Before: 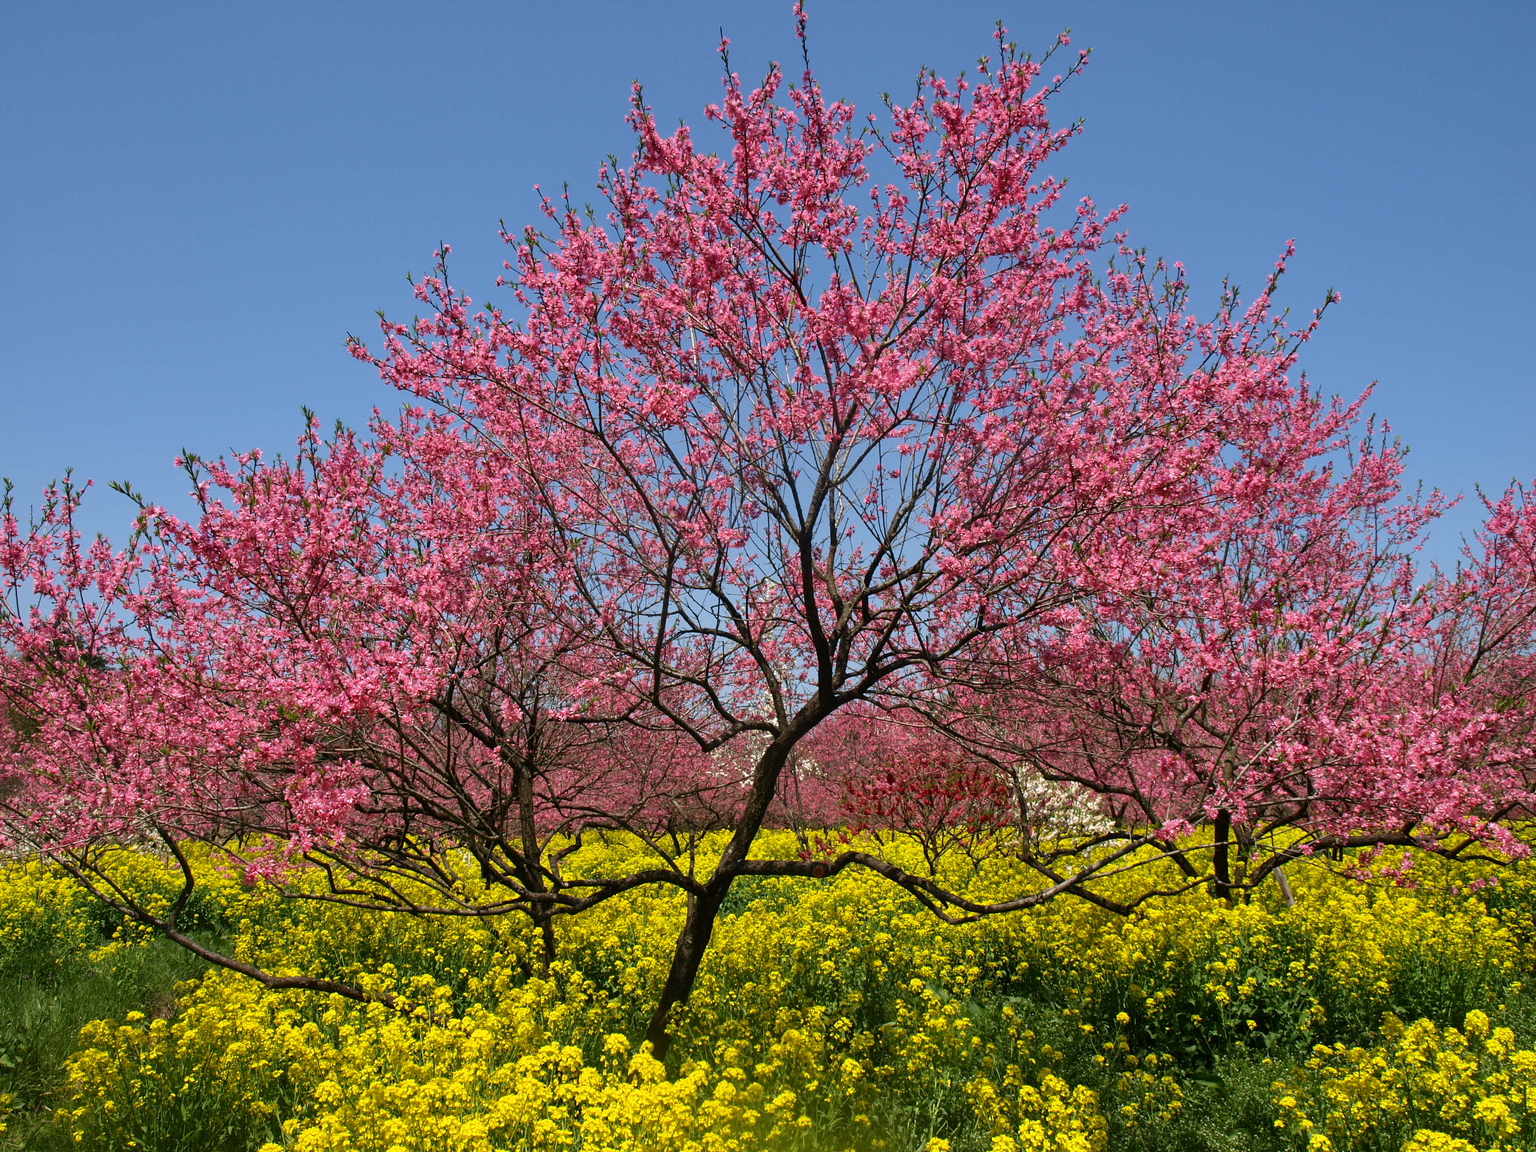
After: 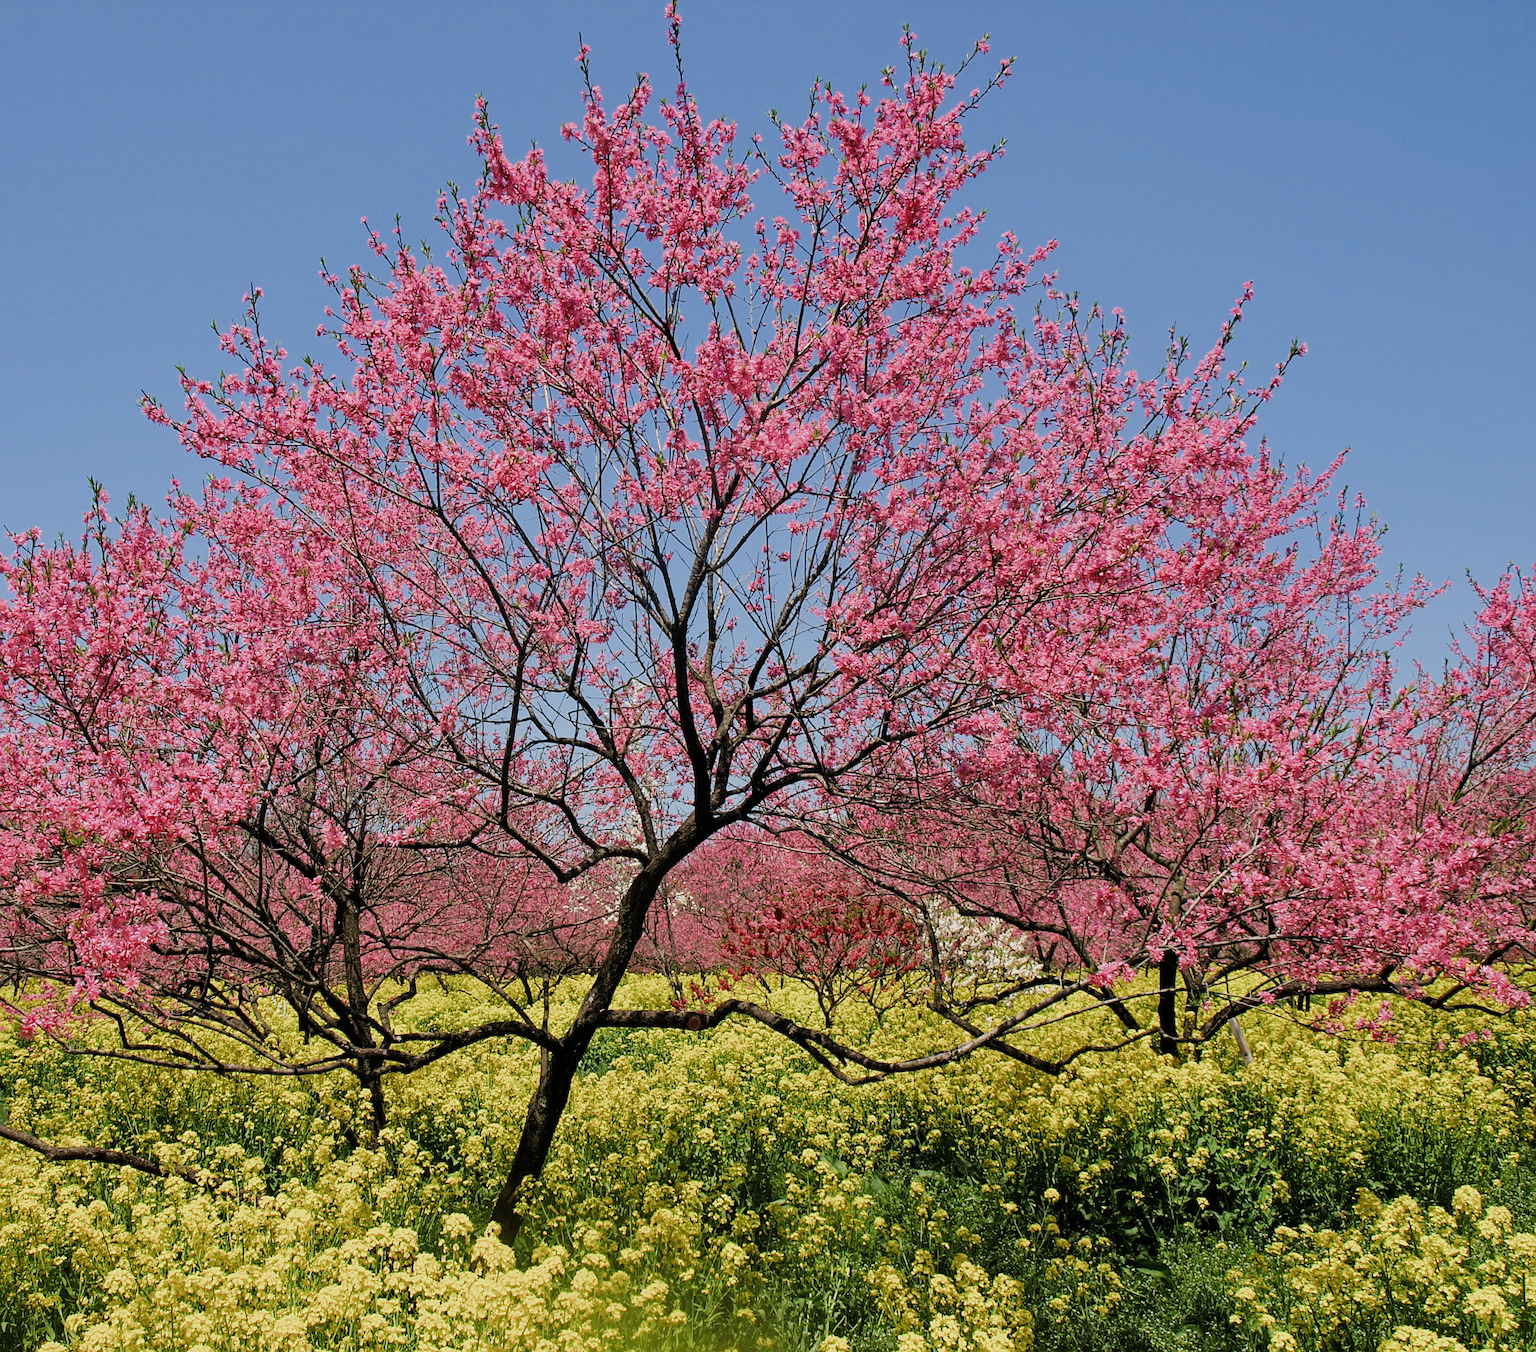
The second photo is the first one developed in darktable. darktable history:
sharpen: on, module defaults
filmic rgb: black relative exposure -7.23 EV, white relative exposure 5.38 EV, hardness 3.03, add noise in highlights 0.001, preserve chrominance max RGB, color science v3 (2019), use custom middle-gray values true, contrast in highlights soft
exposure: exposure 0.553 EV, compensate highlight preservation false
crop and rotate: left 14.788%
